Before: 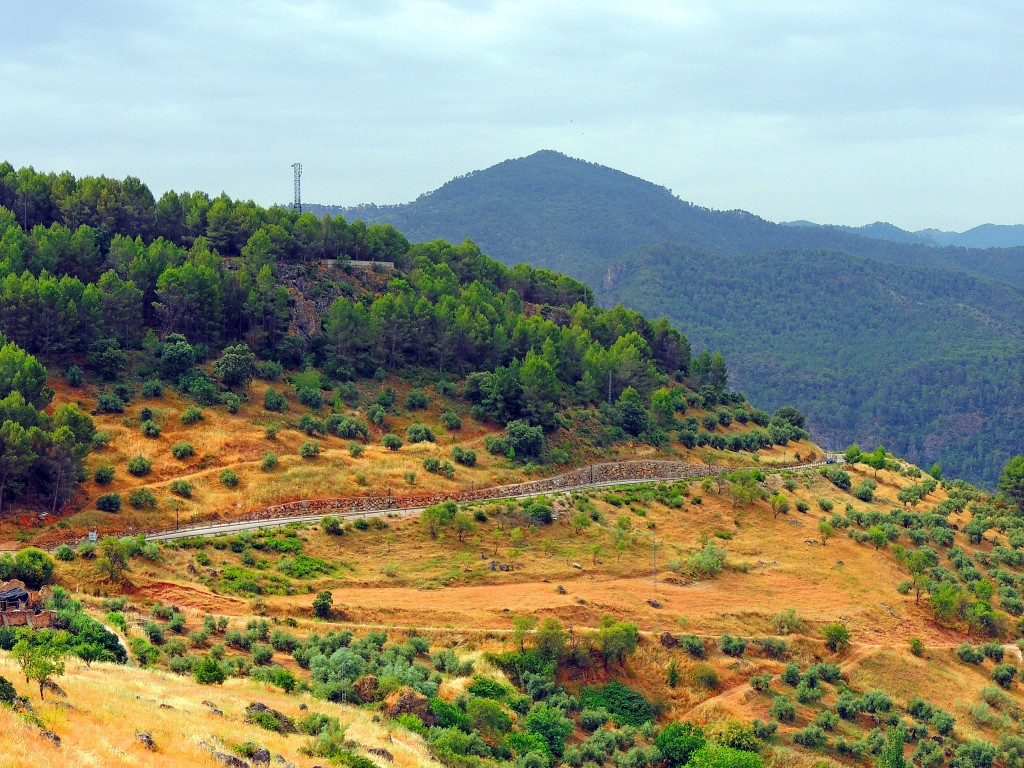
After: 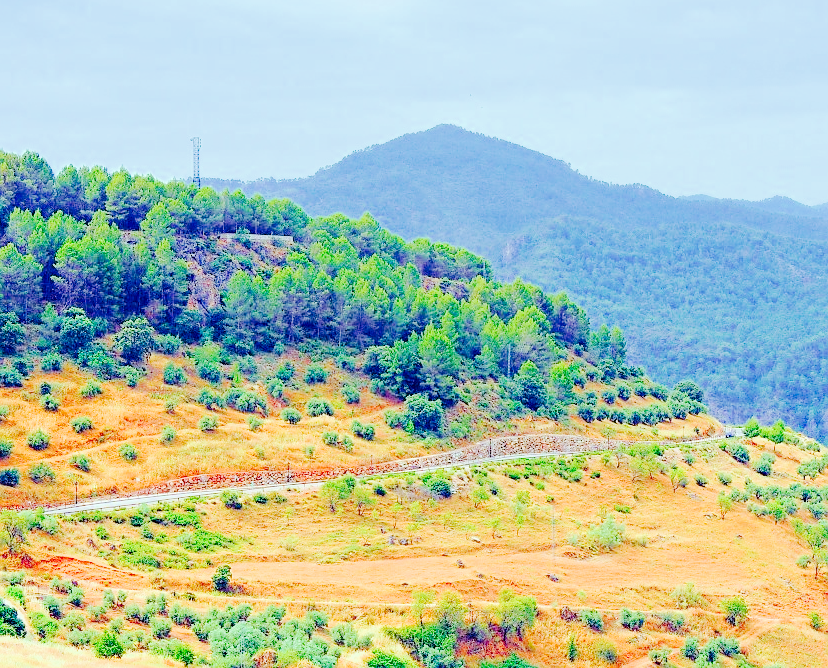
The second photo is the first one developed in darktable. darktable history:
filmic rgb: middle gray luminance 3.44%, black relative exposure -5.92 EV, white relative exposure 6.33 EV, threshold 6 EV, dynamic range scaling 22.4%, target black luminance 0%, hardness 2.33, latitude 45.85%, contrast 0.78, highlights saturation mix 100%, shadows ↔ highlights balance 0.033%, add noise in highlights 0, preserve chrominance max RGB, color science v3 (2019), use custom middle-gray values true, iterations of high-quality reconstruction 0, contrast in highlights soft, enable highlight reconstruction true
local contrast: highlights 100%, shadows 100%, detail 120%, midtone range 0.2
tone curve: curves: ch0 [(0, 0) (0.003, 0.018) (0.011, 0.021) (0.025, 0.028) (0.044, 0.039) (0.069, 0.05) (0.1, 0.06) (0.136, 0.081) (0.177, 0.117) (0.224, 0.161) (0.277, 0.226) (0.335, 0.315) (0.399, 0.421) (0.468, 0.53) (0.543, 0.627) (0.623, 0.726) (0.709, 0.789) (0.801, 0.859) (0.898, 0.924) (1, 1)], preserve colors none
sharpen: radius 1
crop: left 9.929%, top 3.475%, right 9.188%, bottom 9.529%
color calibration: illuminant Planckian (black body), x 0.375, y 0.373, temperature 4117 K
